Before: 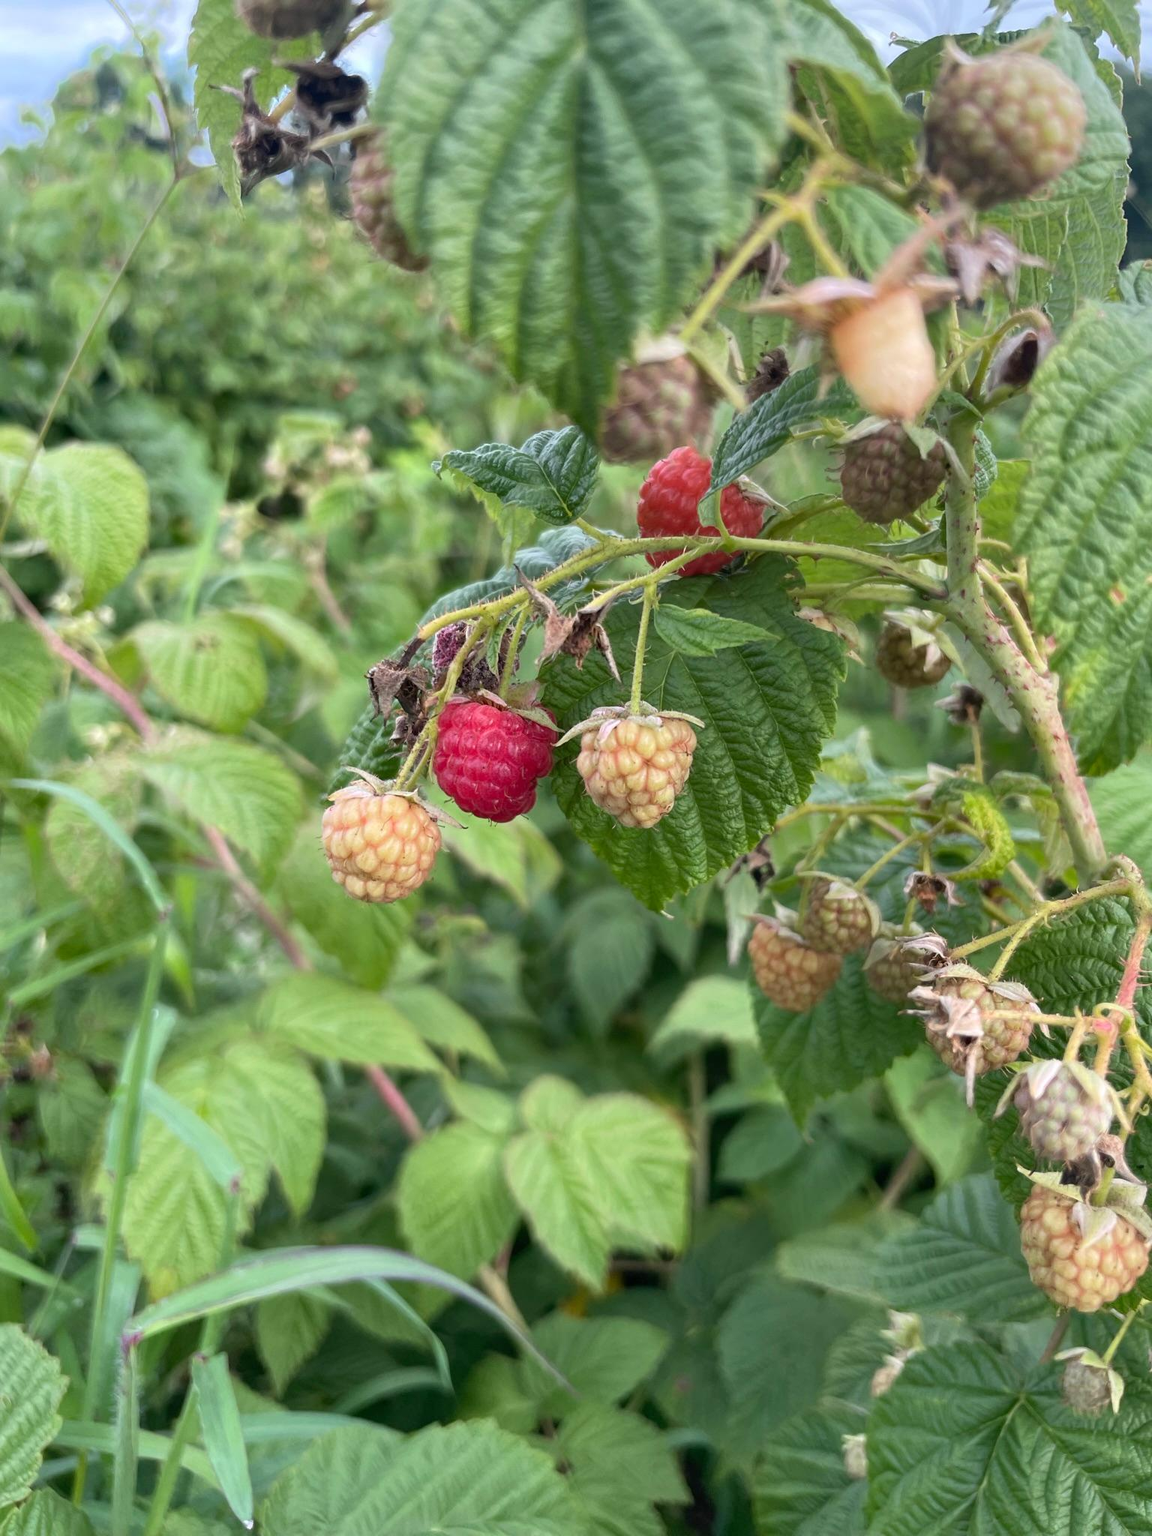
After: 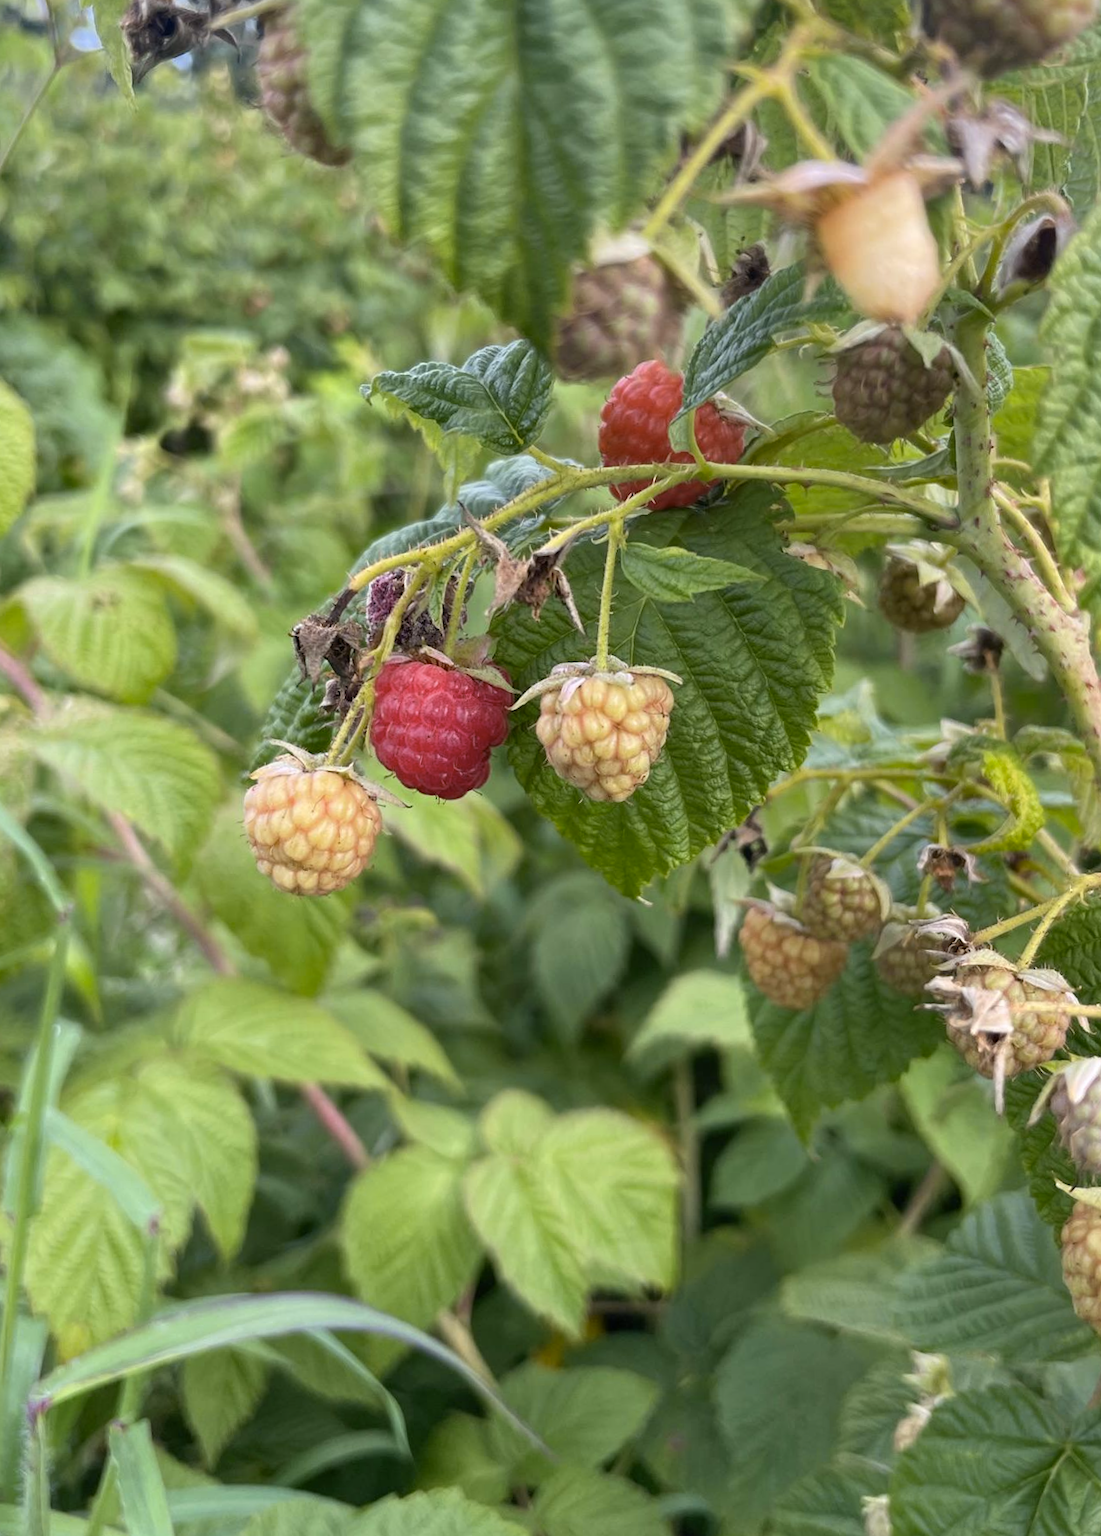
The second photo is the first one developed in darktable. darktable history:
rotate and perspective: rotation -1.42°, crop left 0.016, crop right 0.984, crop top 0.035, crop bottom 0.965
color contrast: green-magenta contrast 0.8, blue-yellow contrast 1.1, unbound 0
crop: left 9.807%, top 6.259%, right 7.334%, bottom 2.177%
